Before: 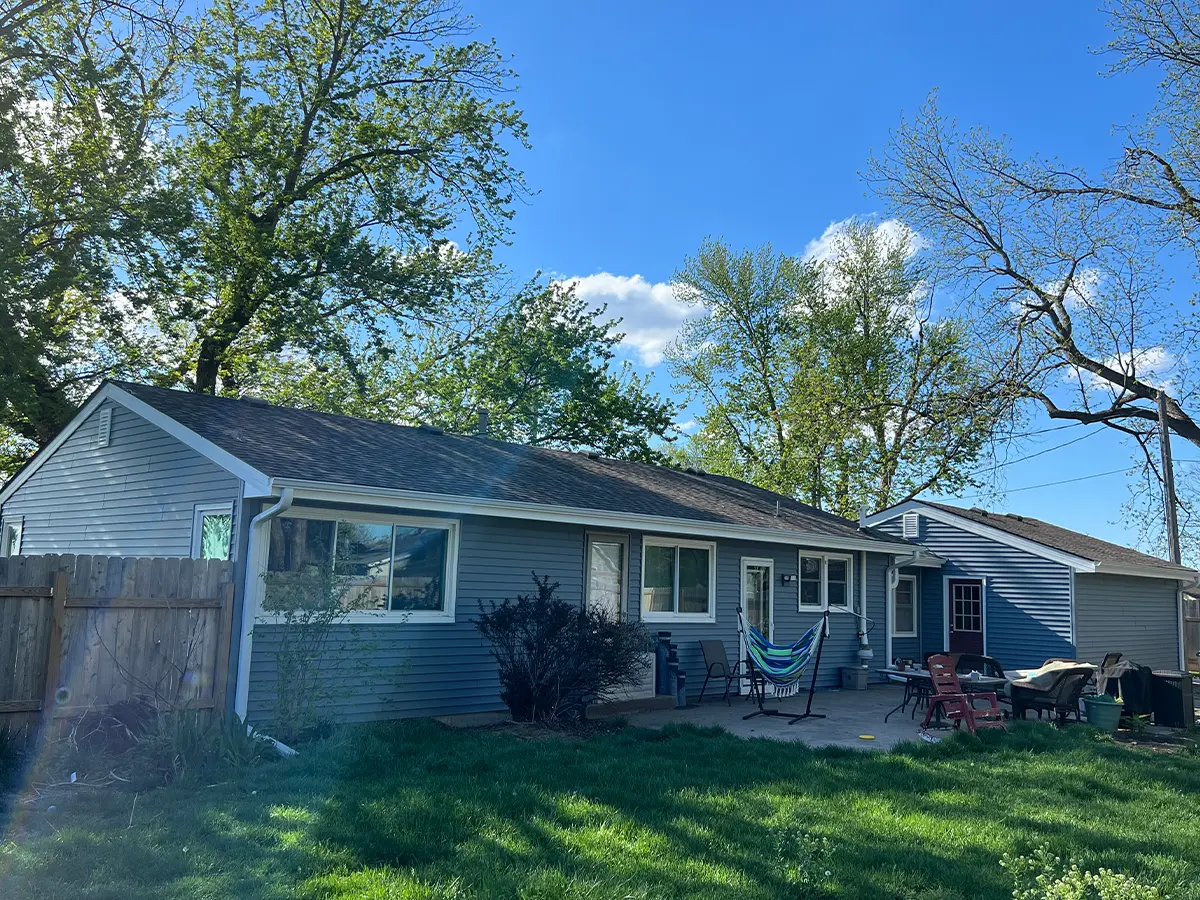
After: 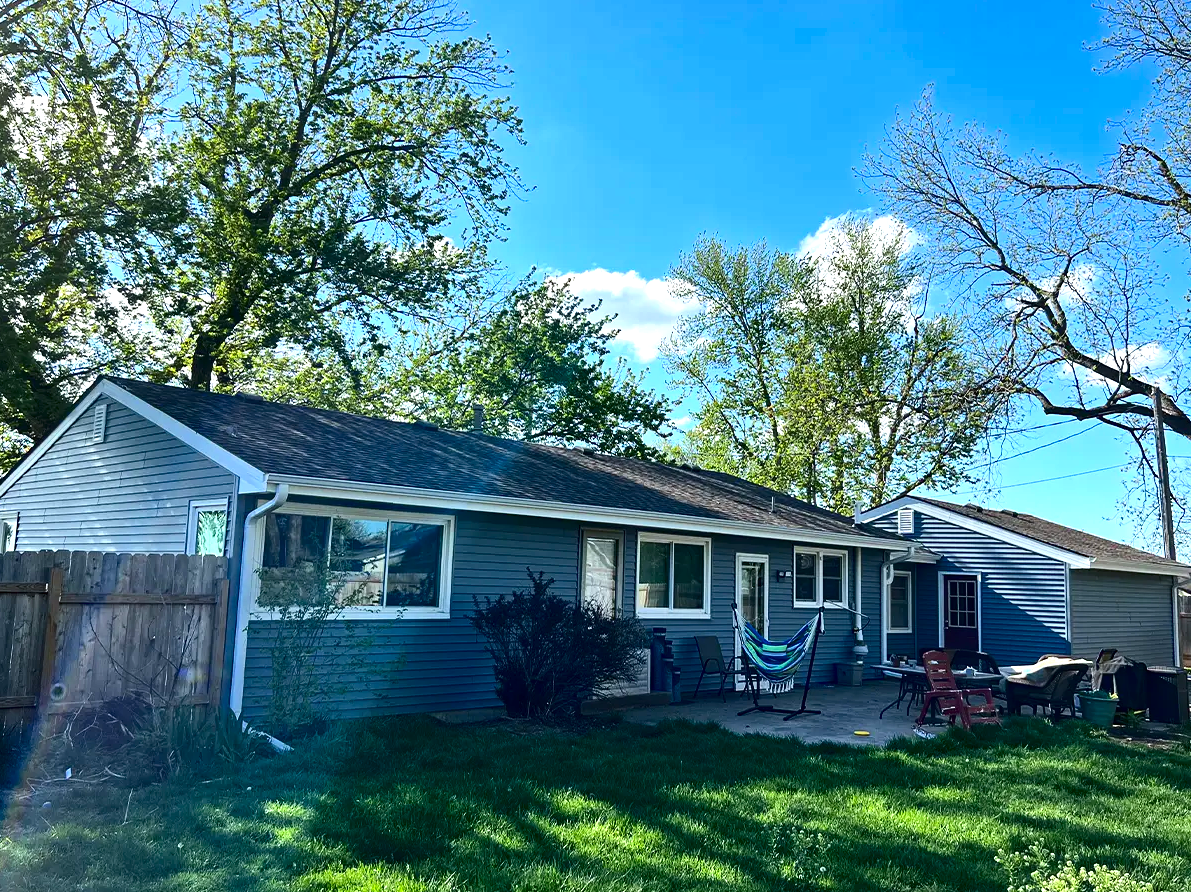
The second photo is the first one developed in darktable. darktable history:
exposure: black level correction 0, exposure 0.7 EV, compensate exposure bias true, compensate highlight preservation false
haze removal: compatibility mode true, adaptive false
crop: left 0.434%, top 0.485%, right 0.244%, bottom 0.386%
contrast brightness saturation: contrast 0.2, brightness -0.11, saturation 0.1
